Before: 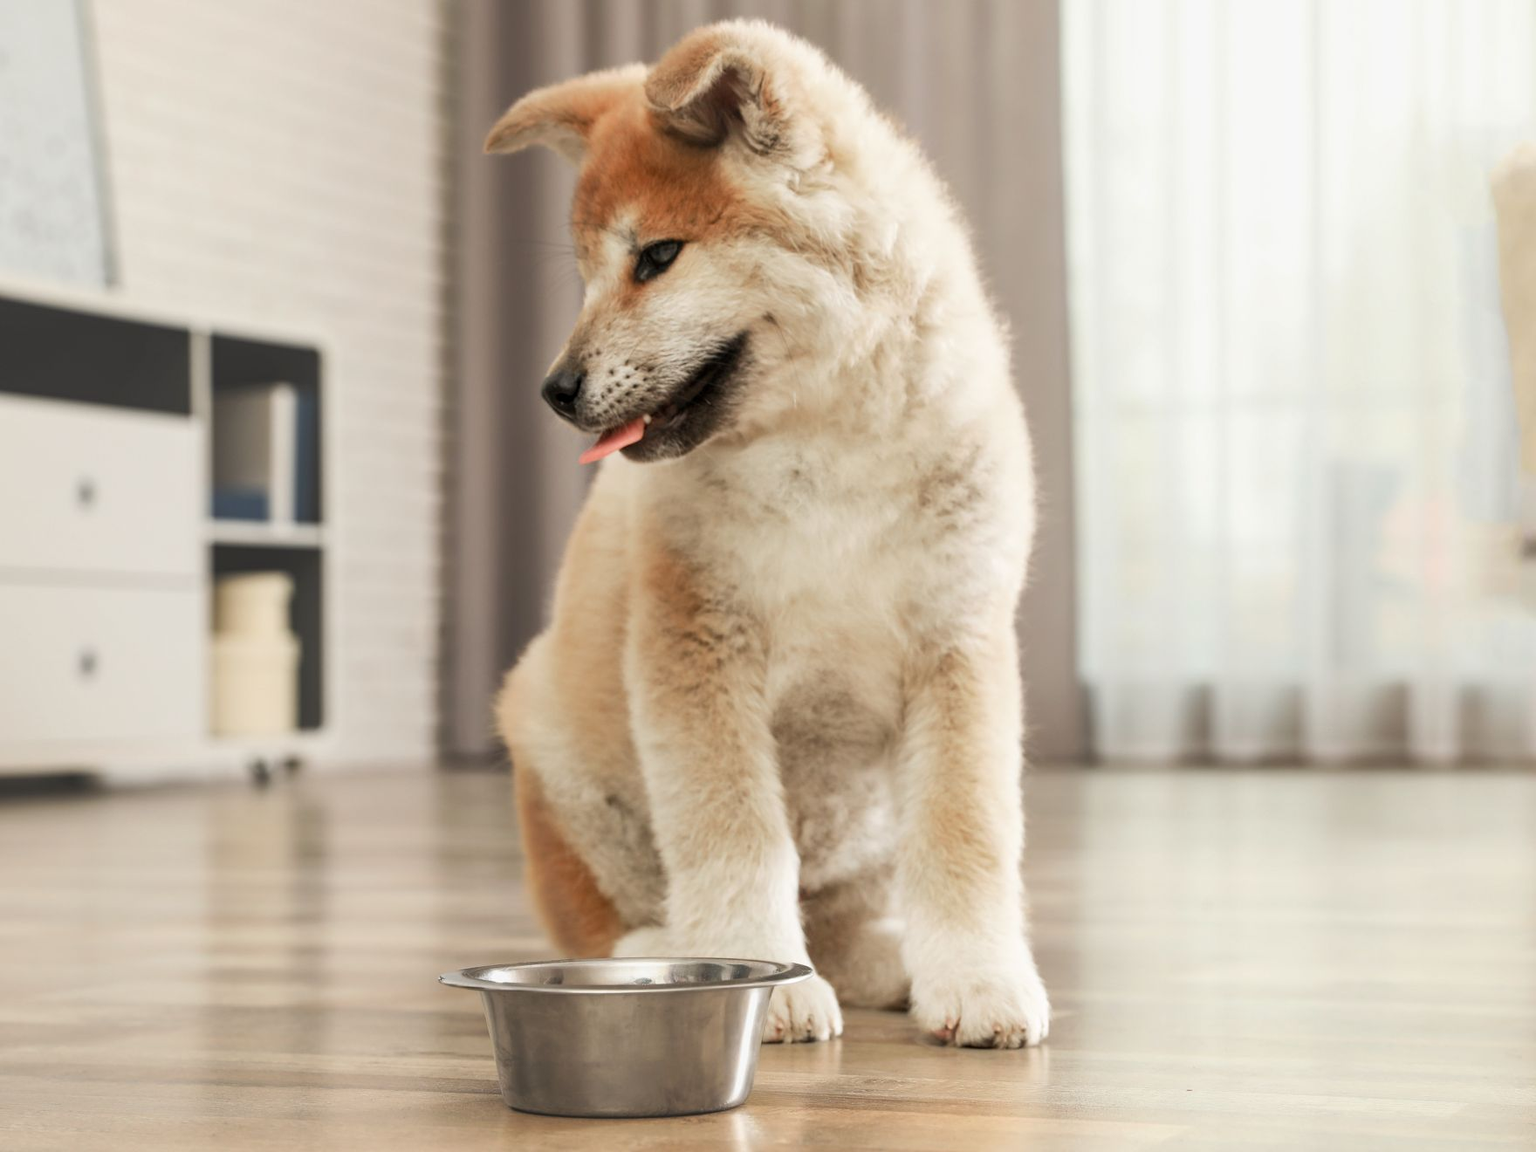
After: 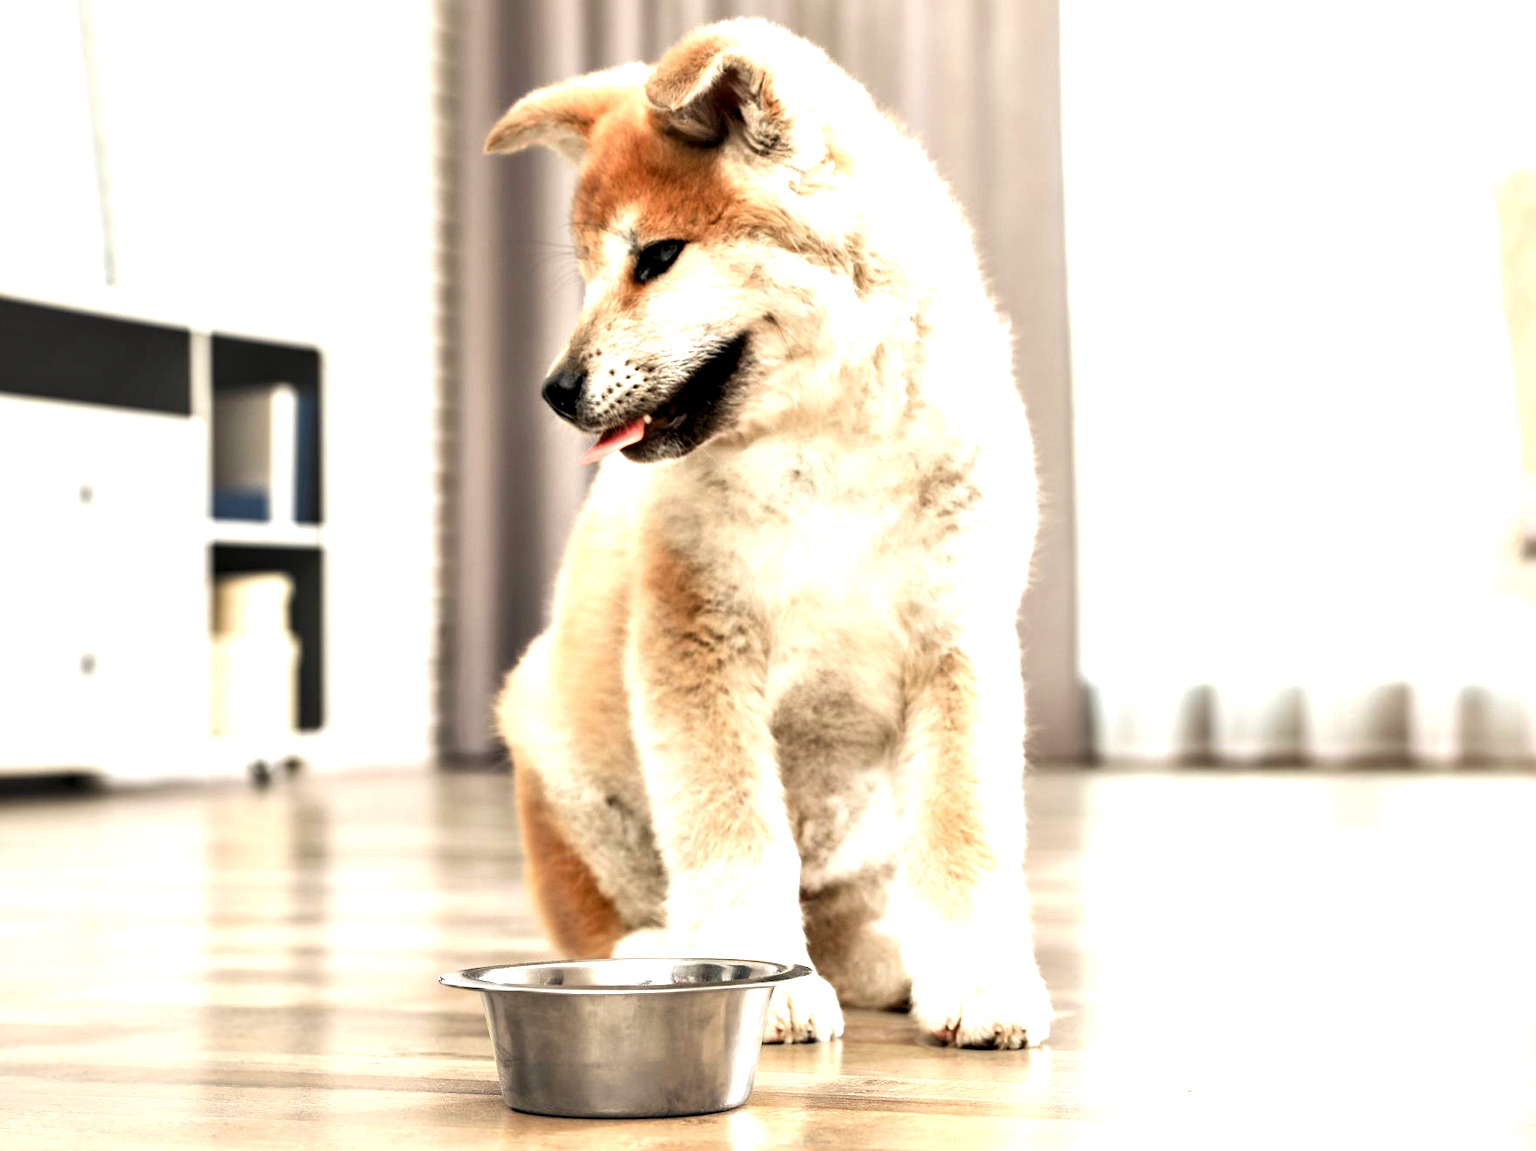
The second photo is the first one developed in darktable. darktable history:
exposure: black level correction 0, exposure 1 EV, compensate highlight preservation false
contrast equalizer: octaves 7, y [[0.6 ×6], [0.55 ×6], [0 ×6], [0 ×6], [0 ×6]]
